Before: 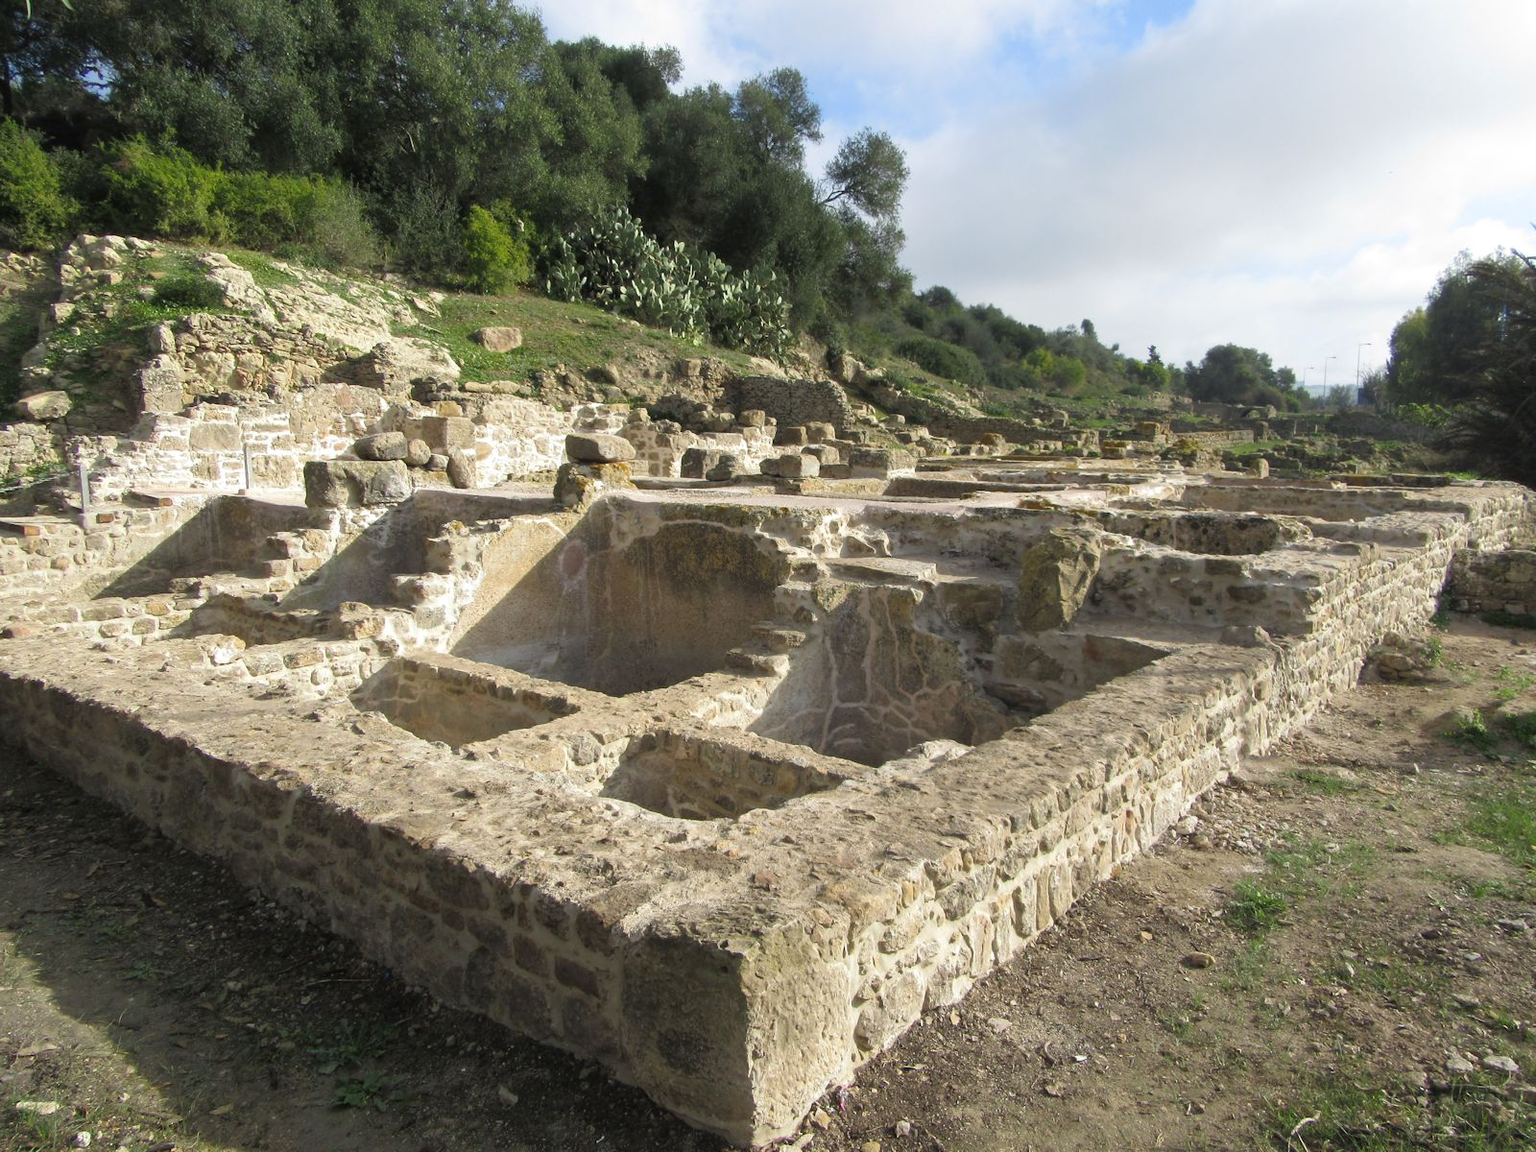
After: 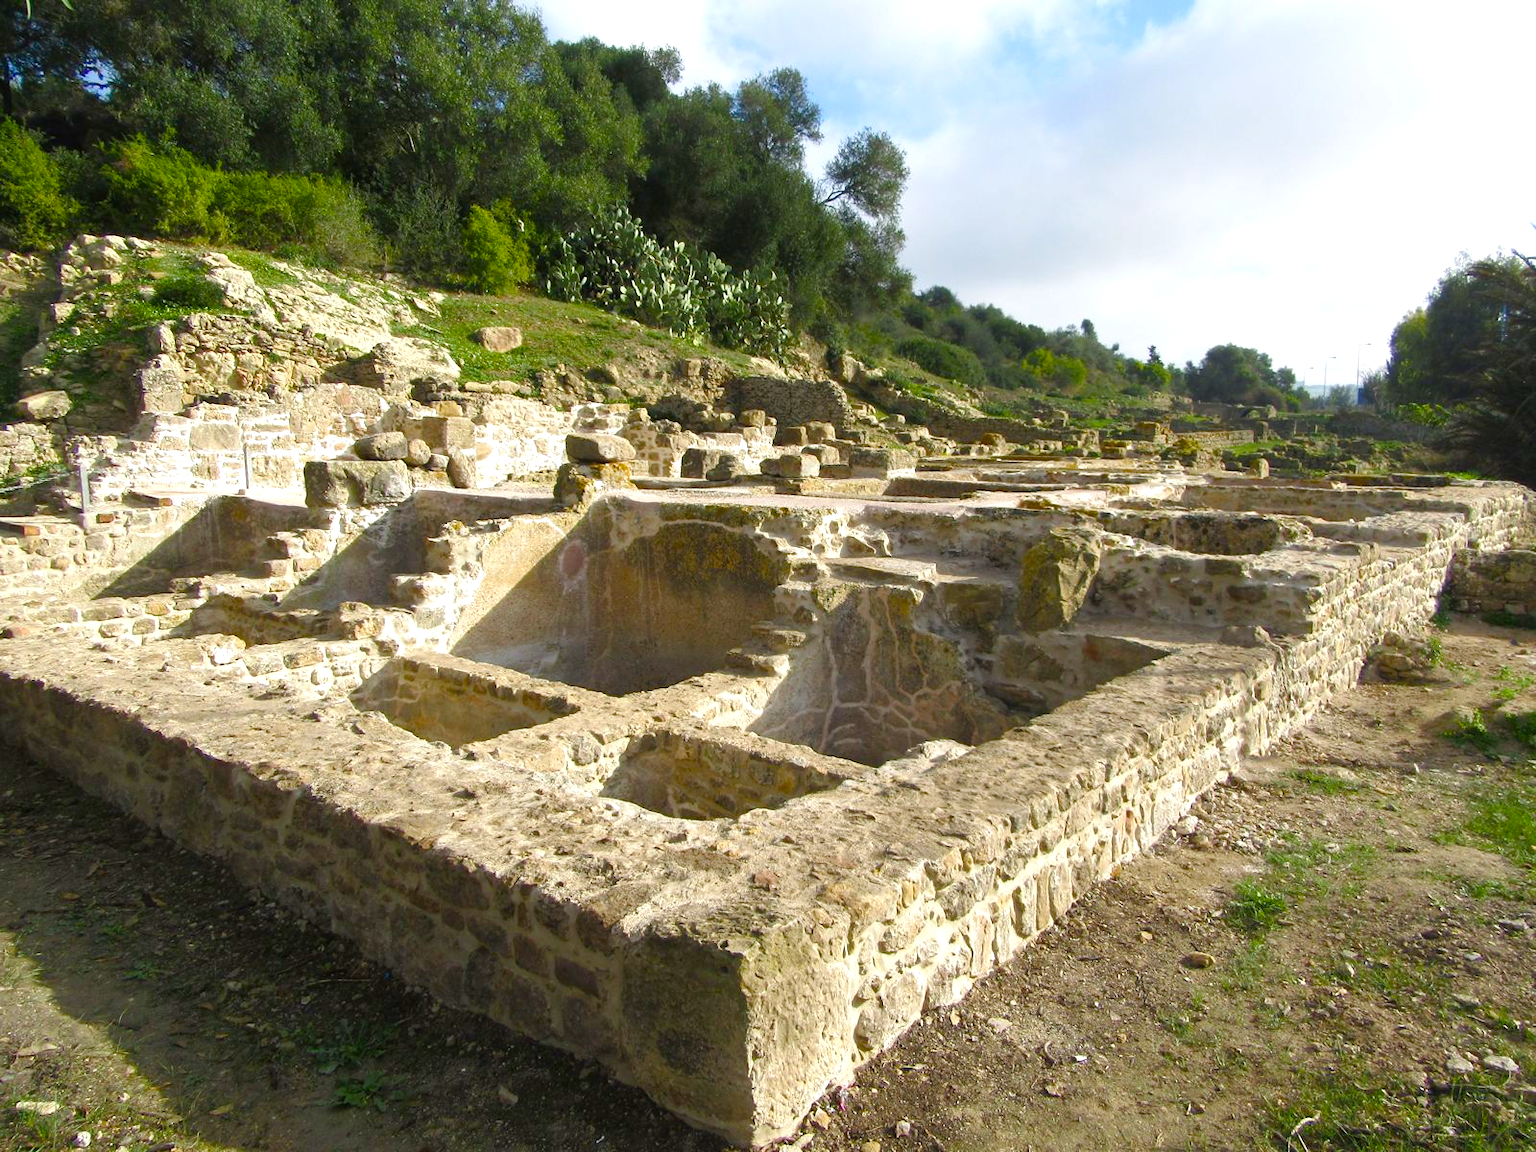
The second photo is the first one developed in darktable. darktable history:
color balance rgb: linear chroma grading › shadows 31.585%, linear chroma grading › global chroma -1.37%, linear chroma grading › mid-tones 3.555%, perceptual saturation grading › global saturation 27.571%, perceptual saturation grading › highlights -25.354%, perceptual saturation grading › shadows 25.317%, perceptual brilliance grading › highlights 9.4%, perceptual brilliance grading › mid-tones 4.763%, global vibrance 14.793%
